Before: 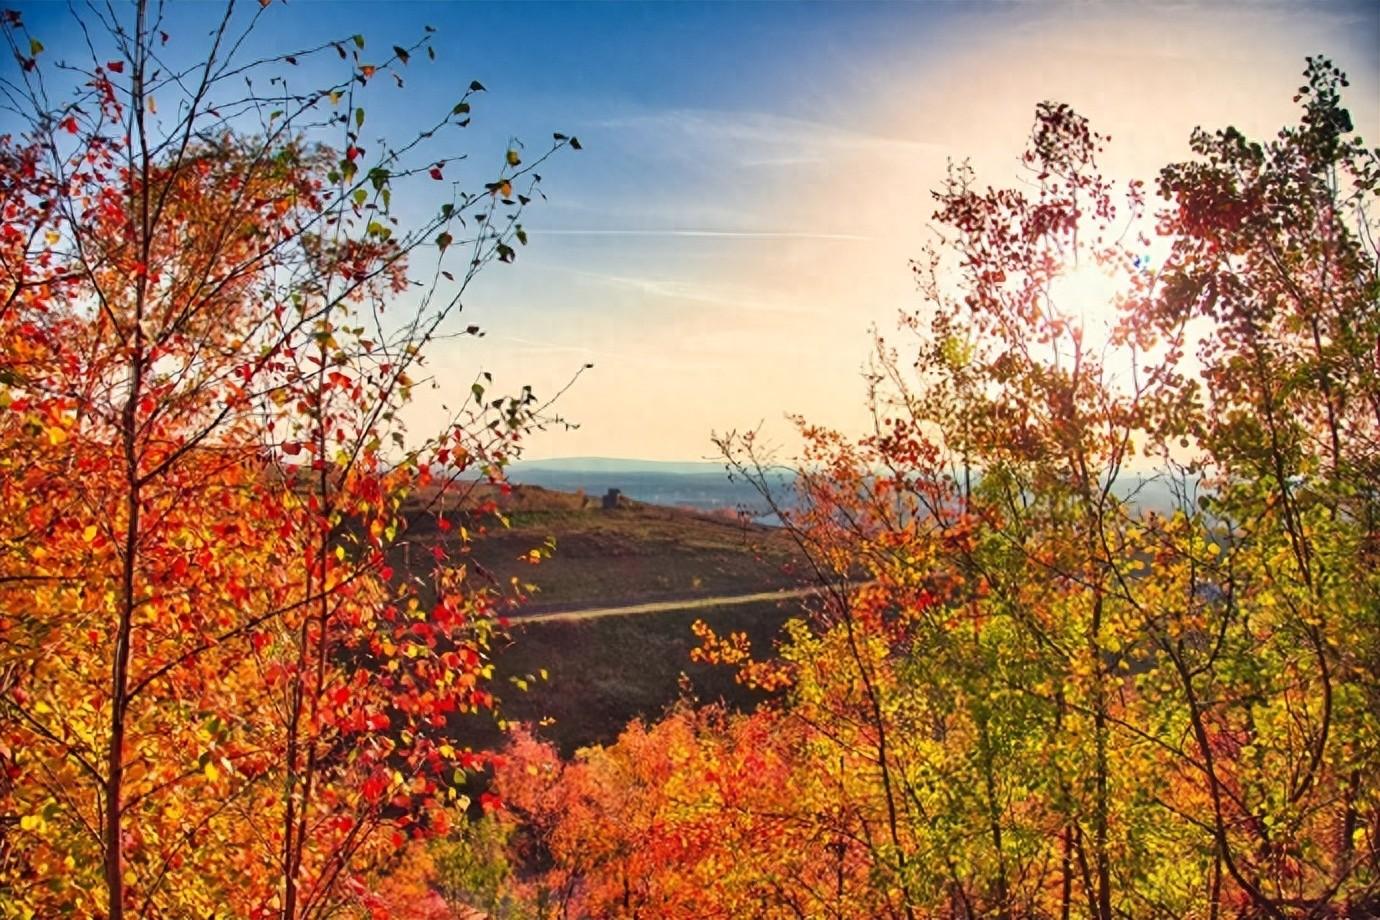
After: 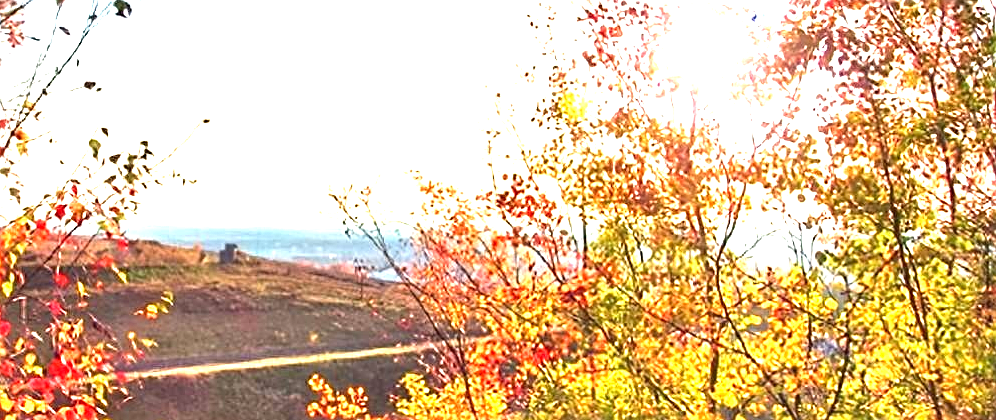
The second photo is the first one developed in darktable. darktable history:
sharpen: on, module defaults
exposure: black level correction 0, exposure 1.975 EV, compensate exposure bias true, compensate highlight preservation false
crop and rotate: left 27.815%, top 26.807%, bottom 27.515%
